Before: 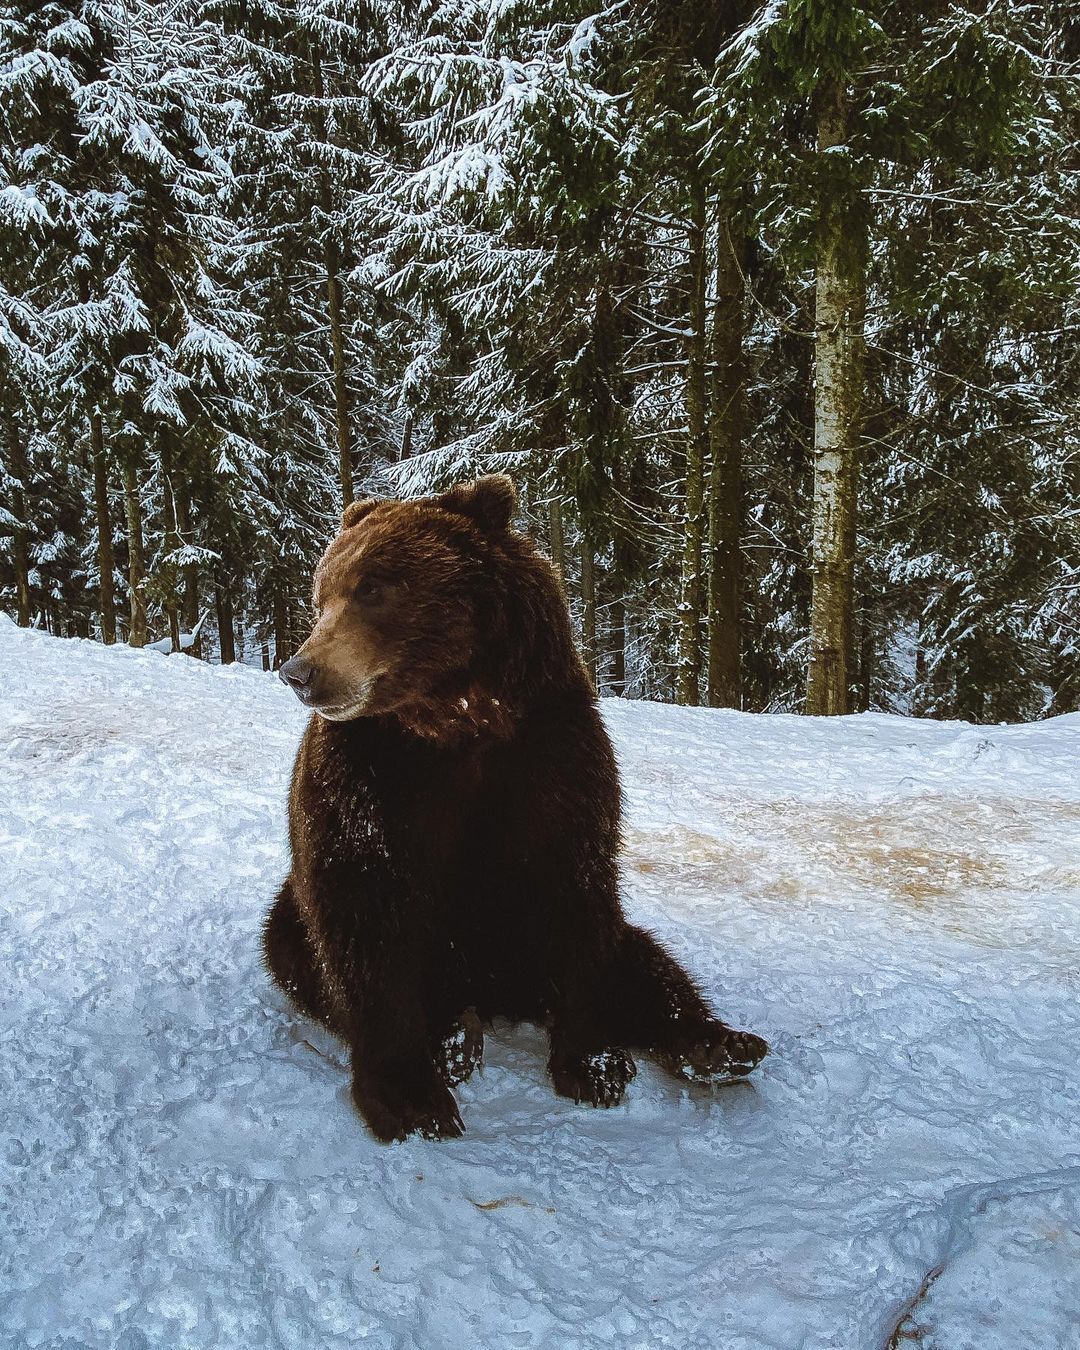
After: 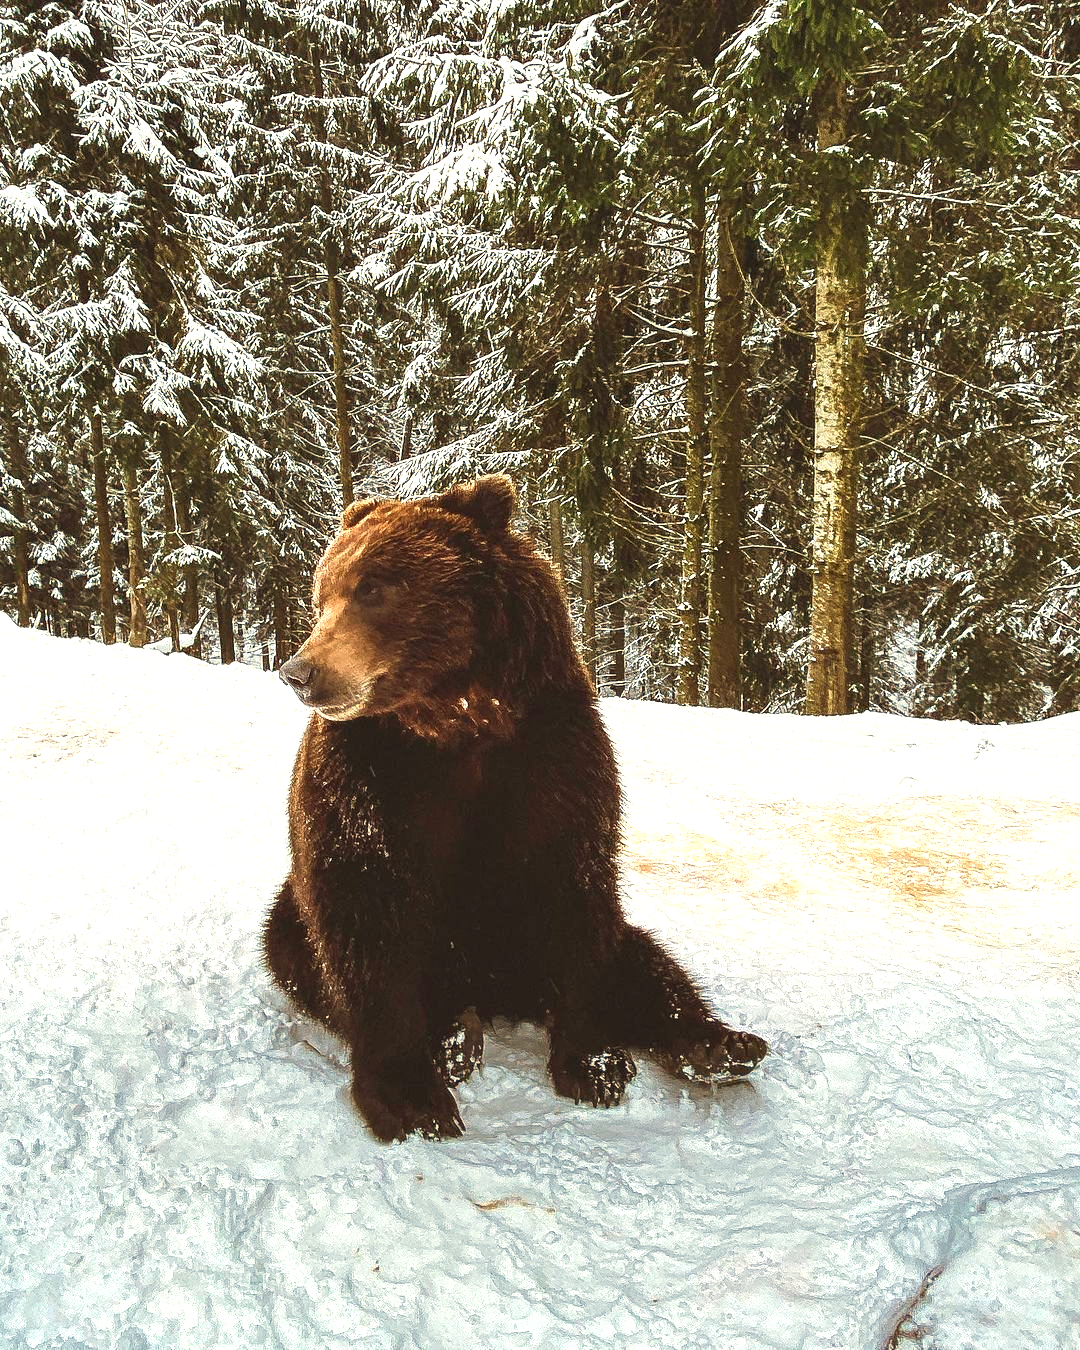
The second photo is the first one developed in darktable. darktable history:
white balance: red 1.123, blue 0.83
exposure: exposure 1.137 EV, compensate highlight preservation false
